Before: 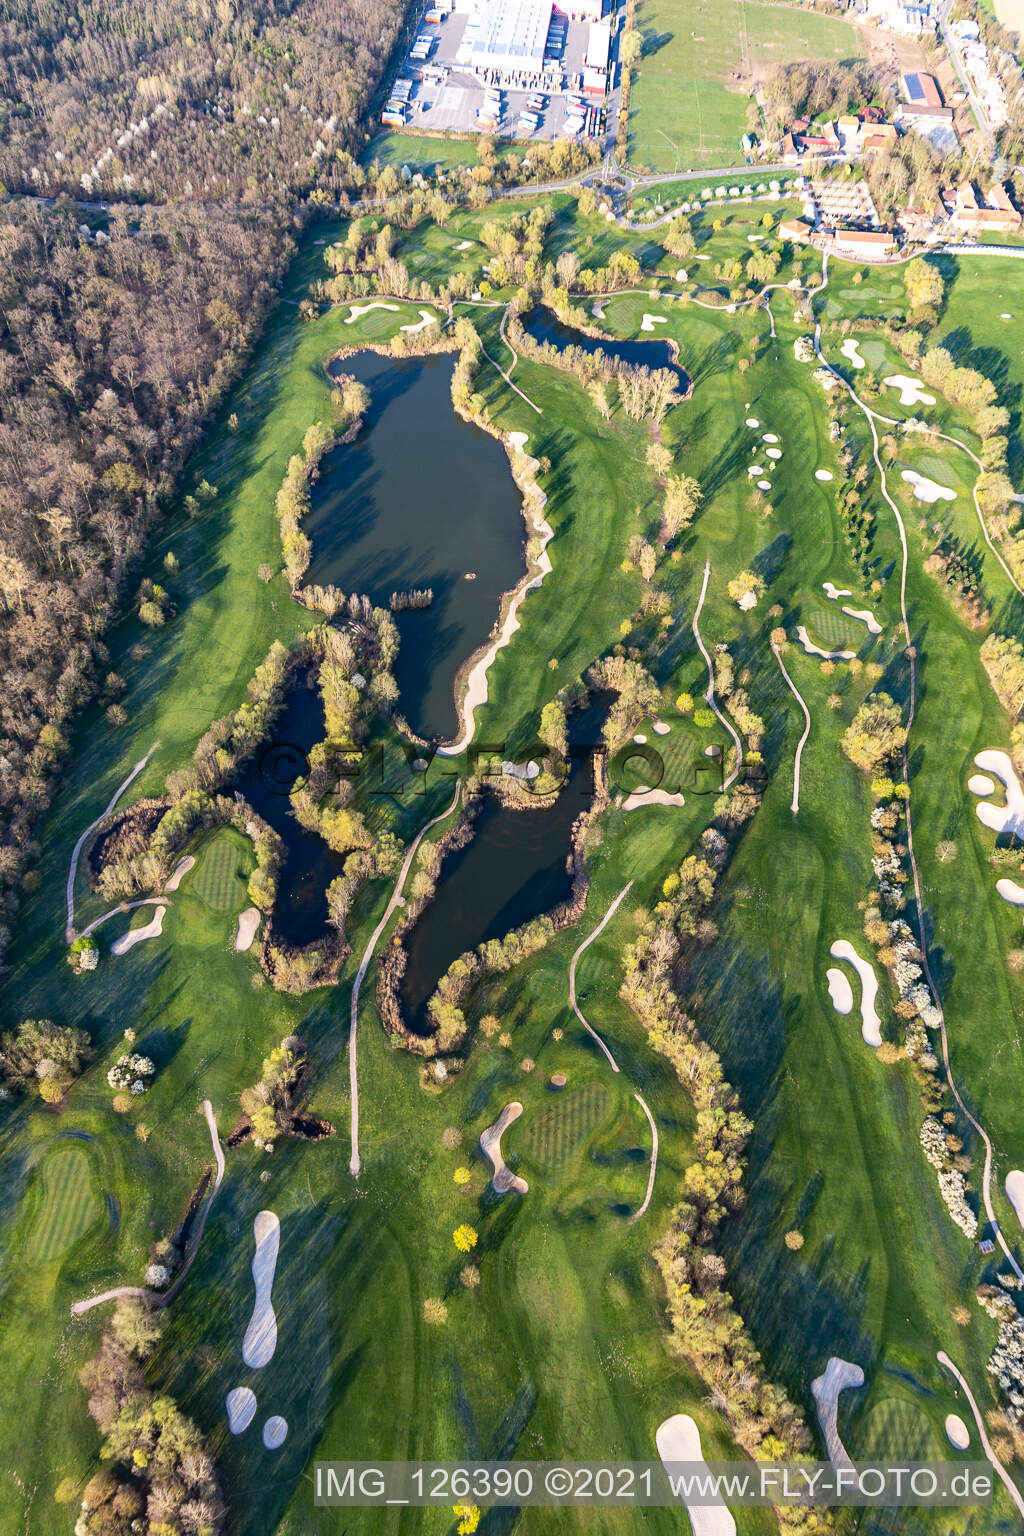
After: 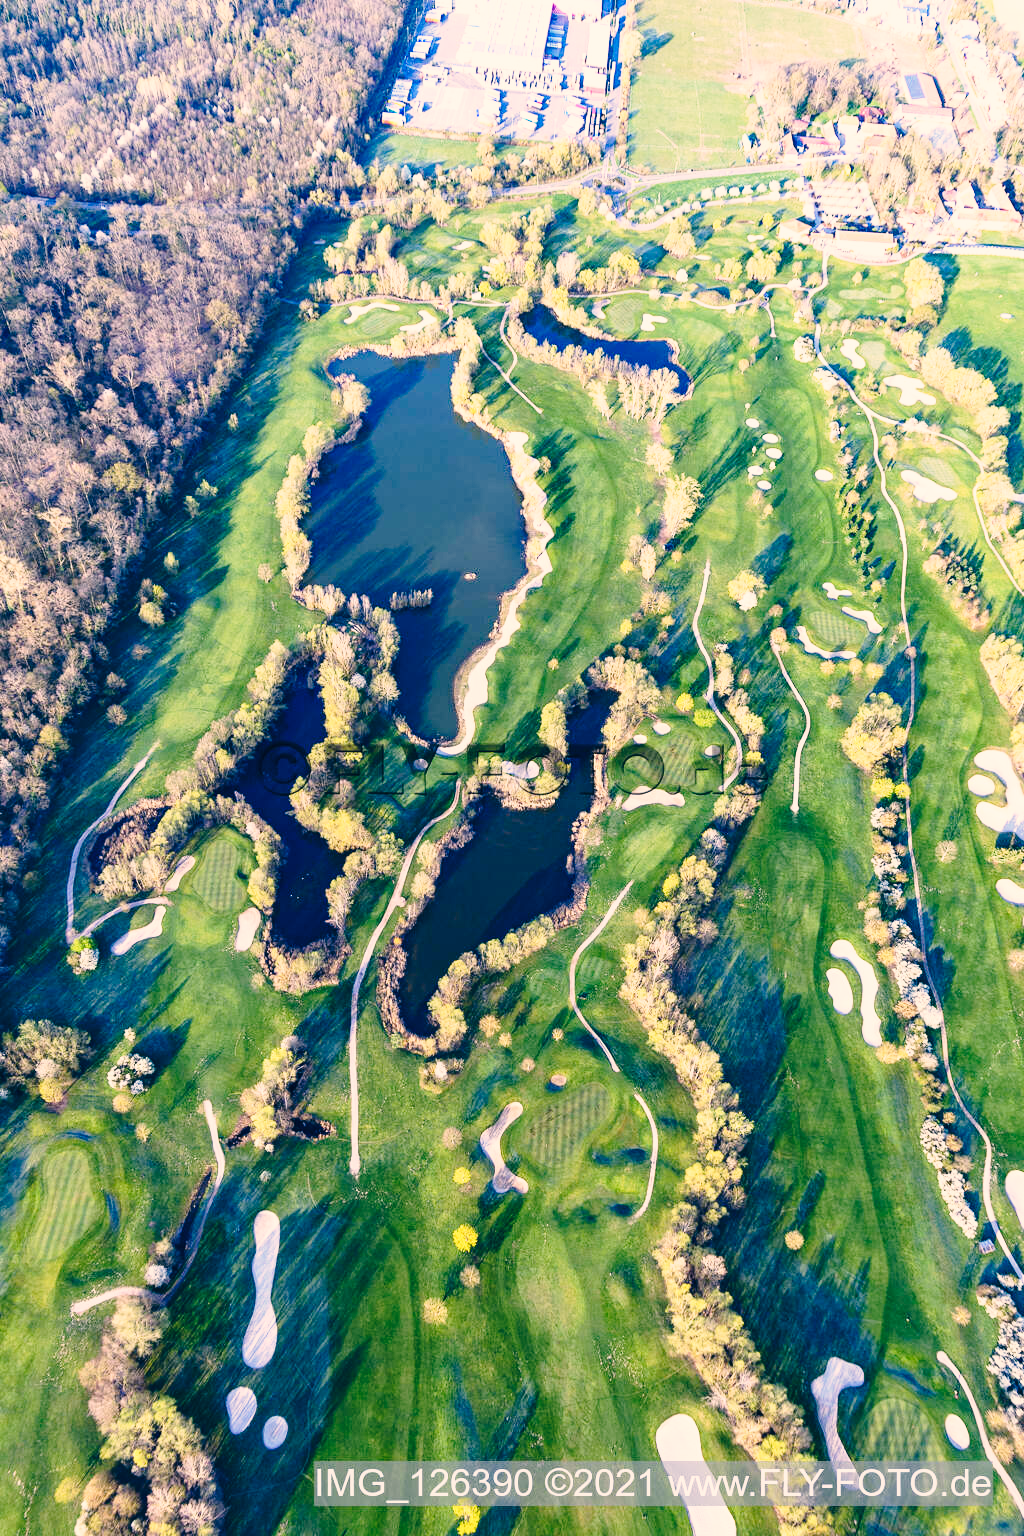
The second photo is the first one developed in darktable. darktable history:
color calibration: illuminant as shot in camera, x 0.378, y 0.381, temperature 4093.13 K, saturation algorithm version 1 (2020)
base curve: curves: ch0 [(0, 0) (0.028, 0.03) (0.121, 0.232) (0.46, 0.748) (0.859, 0.968) (1, 1)], preserve colors none
color correction: highlights a* 10.32, highlights b* 14.66, shadows a* -9.59, shadows b* -15.02
